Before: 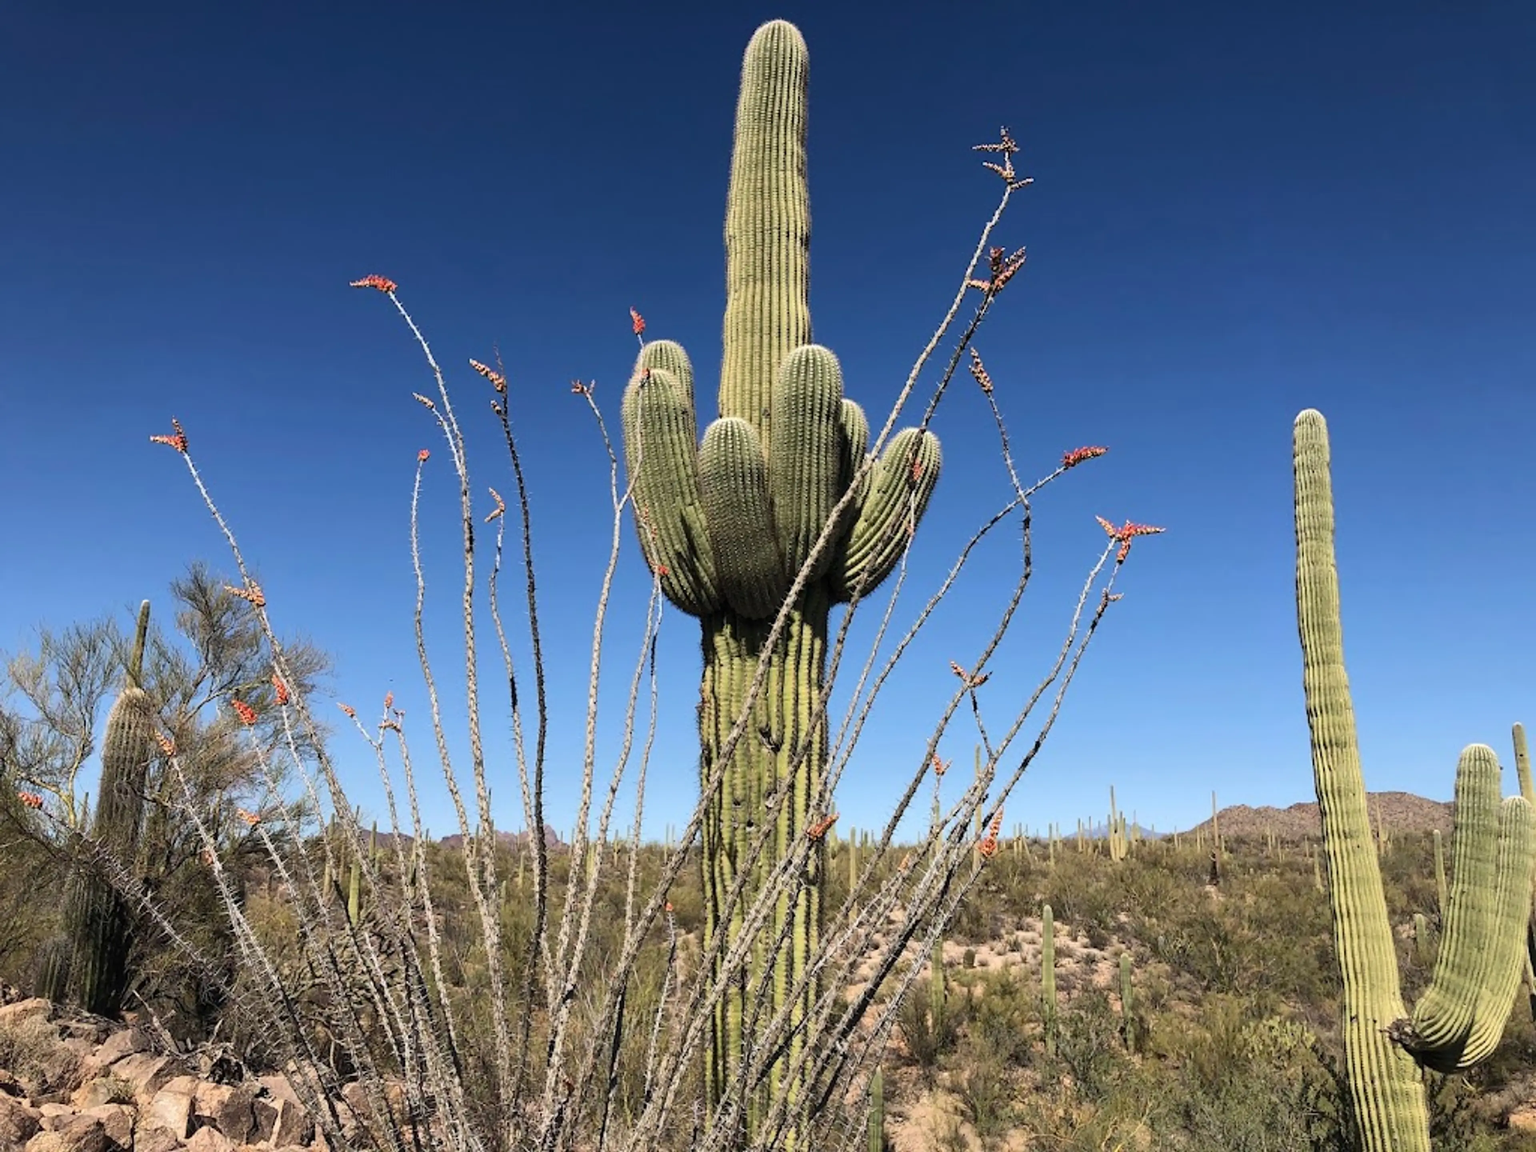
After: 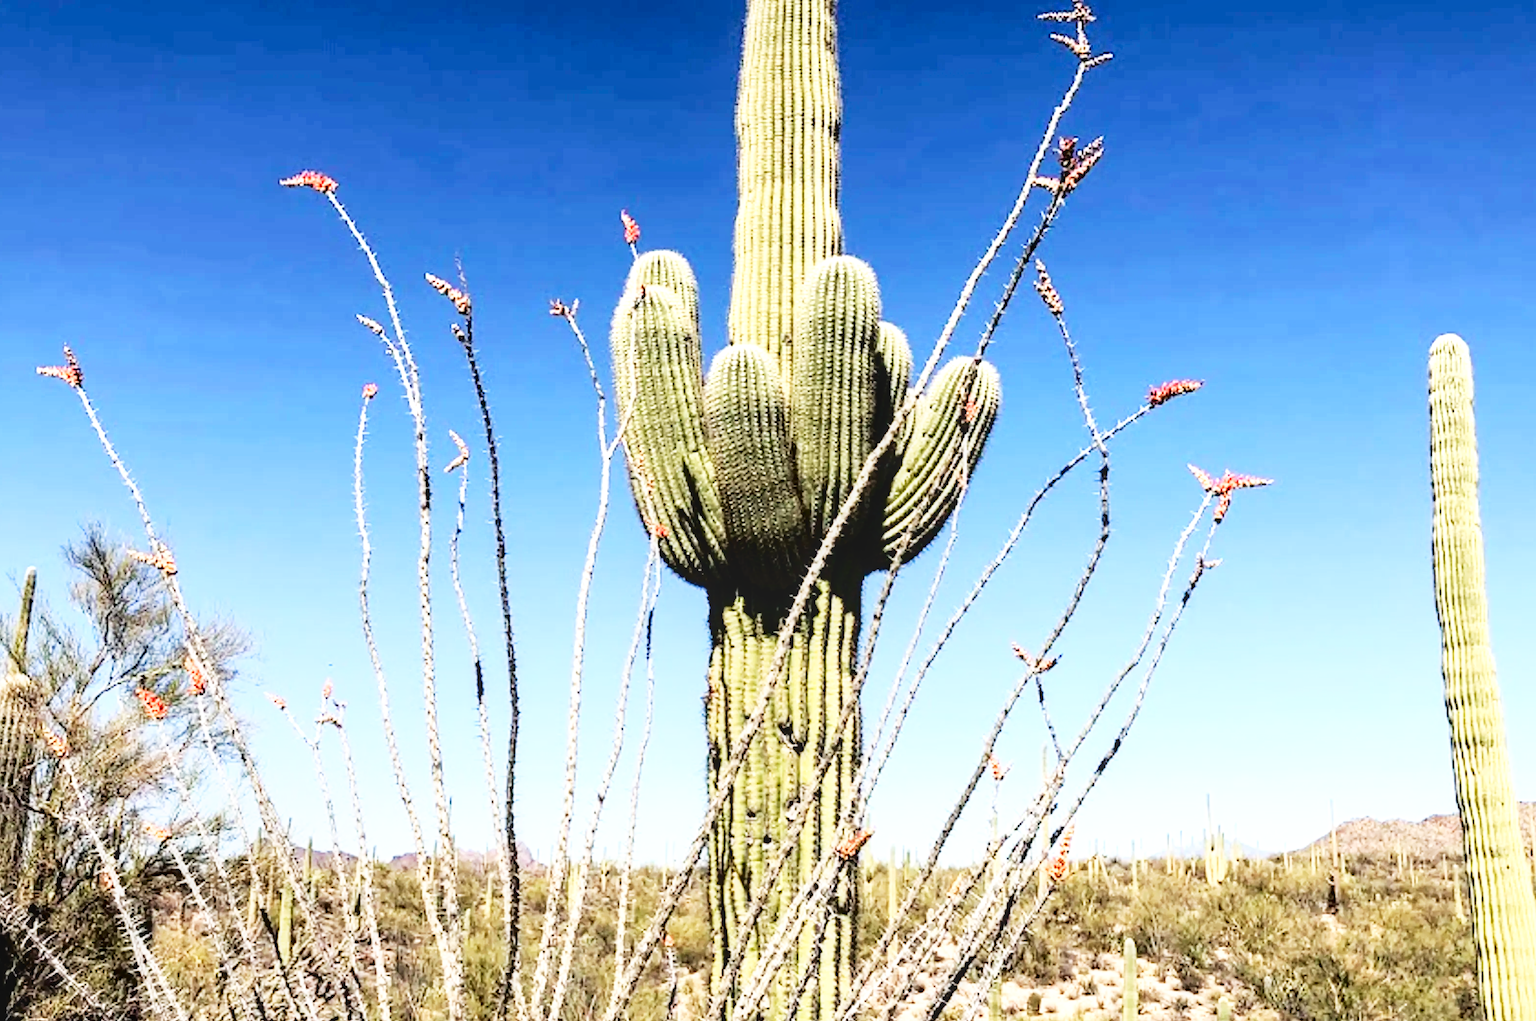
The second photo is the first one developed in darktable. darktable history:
crop: left 7.831%, top 11.689%, right 10.008%, bottom 15.433%
tone curve: curves: ch0 [(0, 0) (0.003, 0.025) (0.011, 0.027) (0.025, 0.032) (0.044, 0.037) (0.069, 0.044) (0.1, 0.054) (0.136, 0.084) (0.177, 0.128) (0.224, 0.196) (0.277, 0.281) (0.335, 0.376) (0.399, 0.461) (0.468, 0.534) (0.543, 0.613) (0.623, 0.692) (0.709, 0.77) (0.801, 0.849) (0.898, 0.934) (1, 1)], color space Lab, independent channels, preserve colors none
local contrast: on, module defaults
base curve: curves: ch0 [(0, 0) (0.007, 0.004) (0.027, 0.03) (0.046, 0.07) (0.207, 0.54) (0.442, 0.872) (0.673, 0.972) (1, 1)], preserve colors none
